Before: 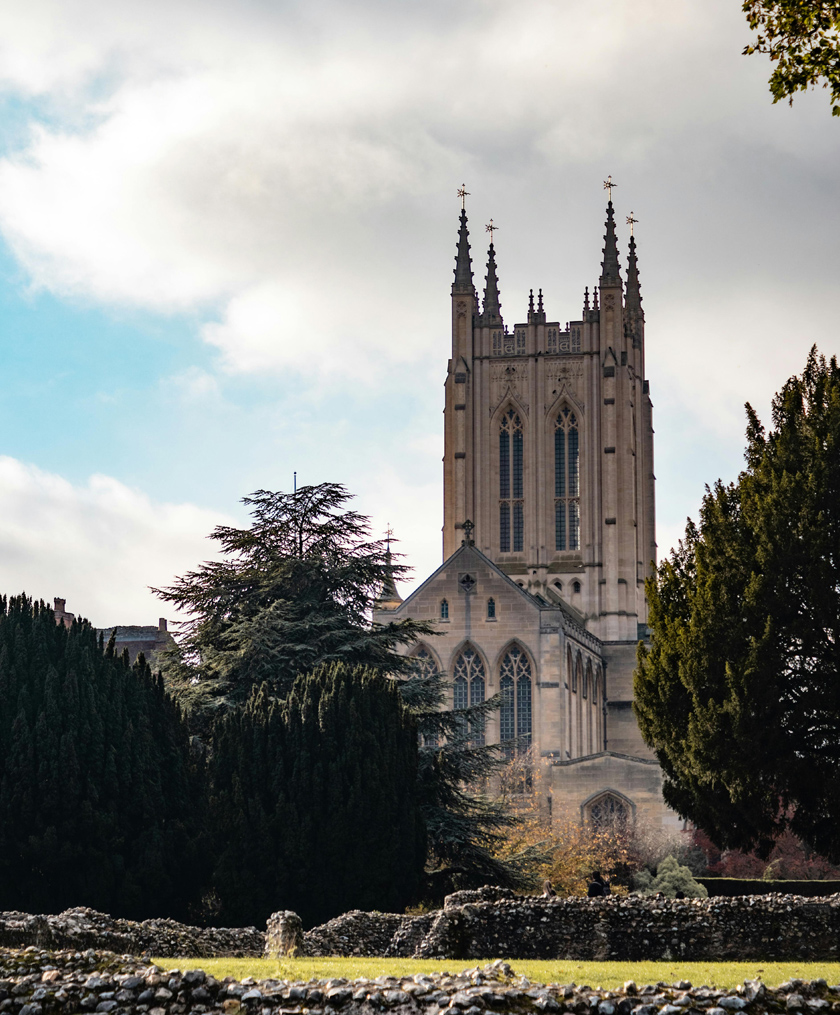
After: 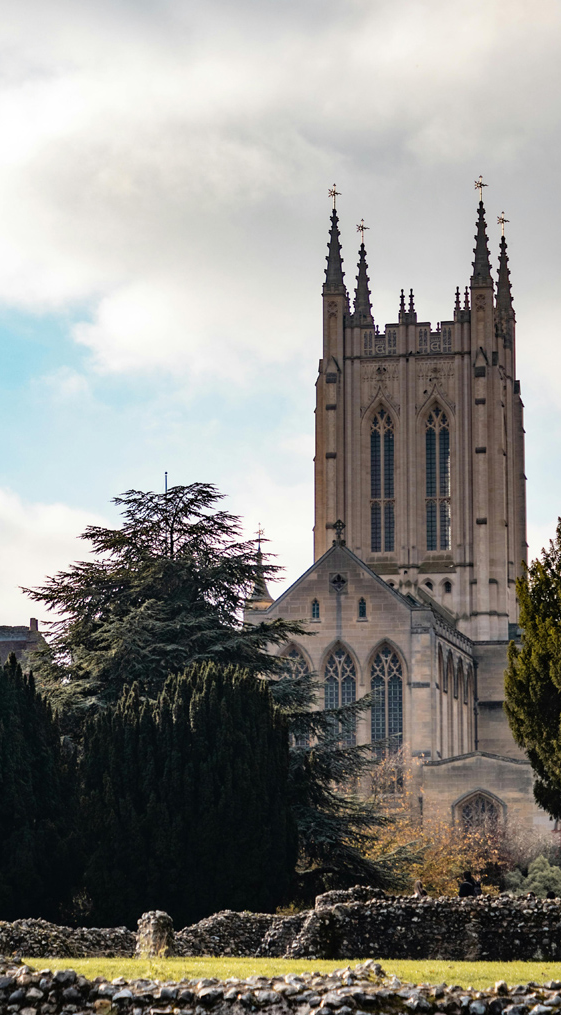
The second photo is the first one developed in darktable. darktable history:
crop: left 15.383%, right 17.814%
